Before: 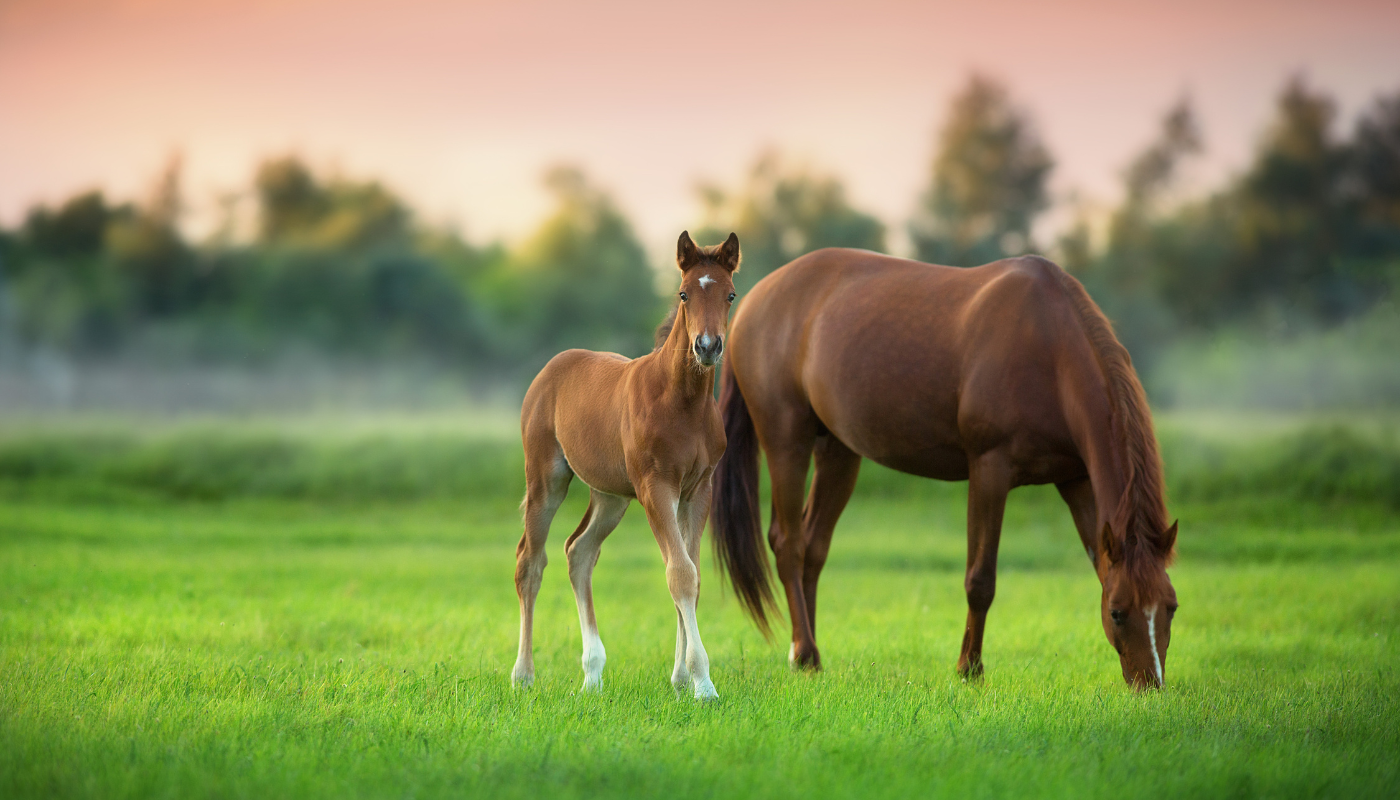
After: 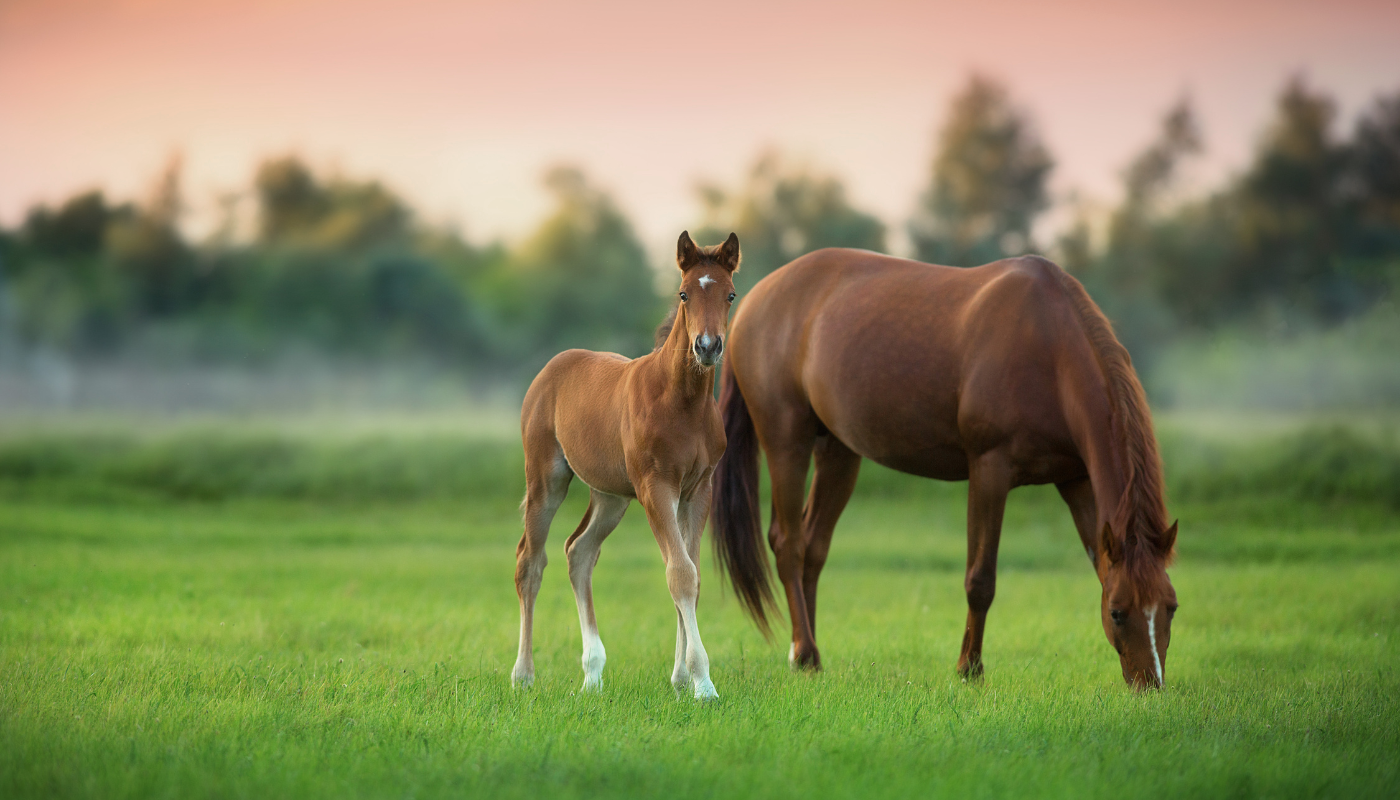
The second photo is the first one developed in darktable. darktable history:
color zones: curves: ch0 [(0, 0.5) (0.143, 0.5) (0.286, 0.456) (0.429, 0.5) (0.571, 0.5) (0.714, 0.5) (0.857, 0.5) (1, 0.5)]; ch1 [(0, 0.5) (0.143, 0.5) (0.286, 0.422) (0.429, 0.5) (0.571, 0.5) (0.714, 0.5) (0.857, 0.5) (1, 0.5)], mix 39.92%
